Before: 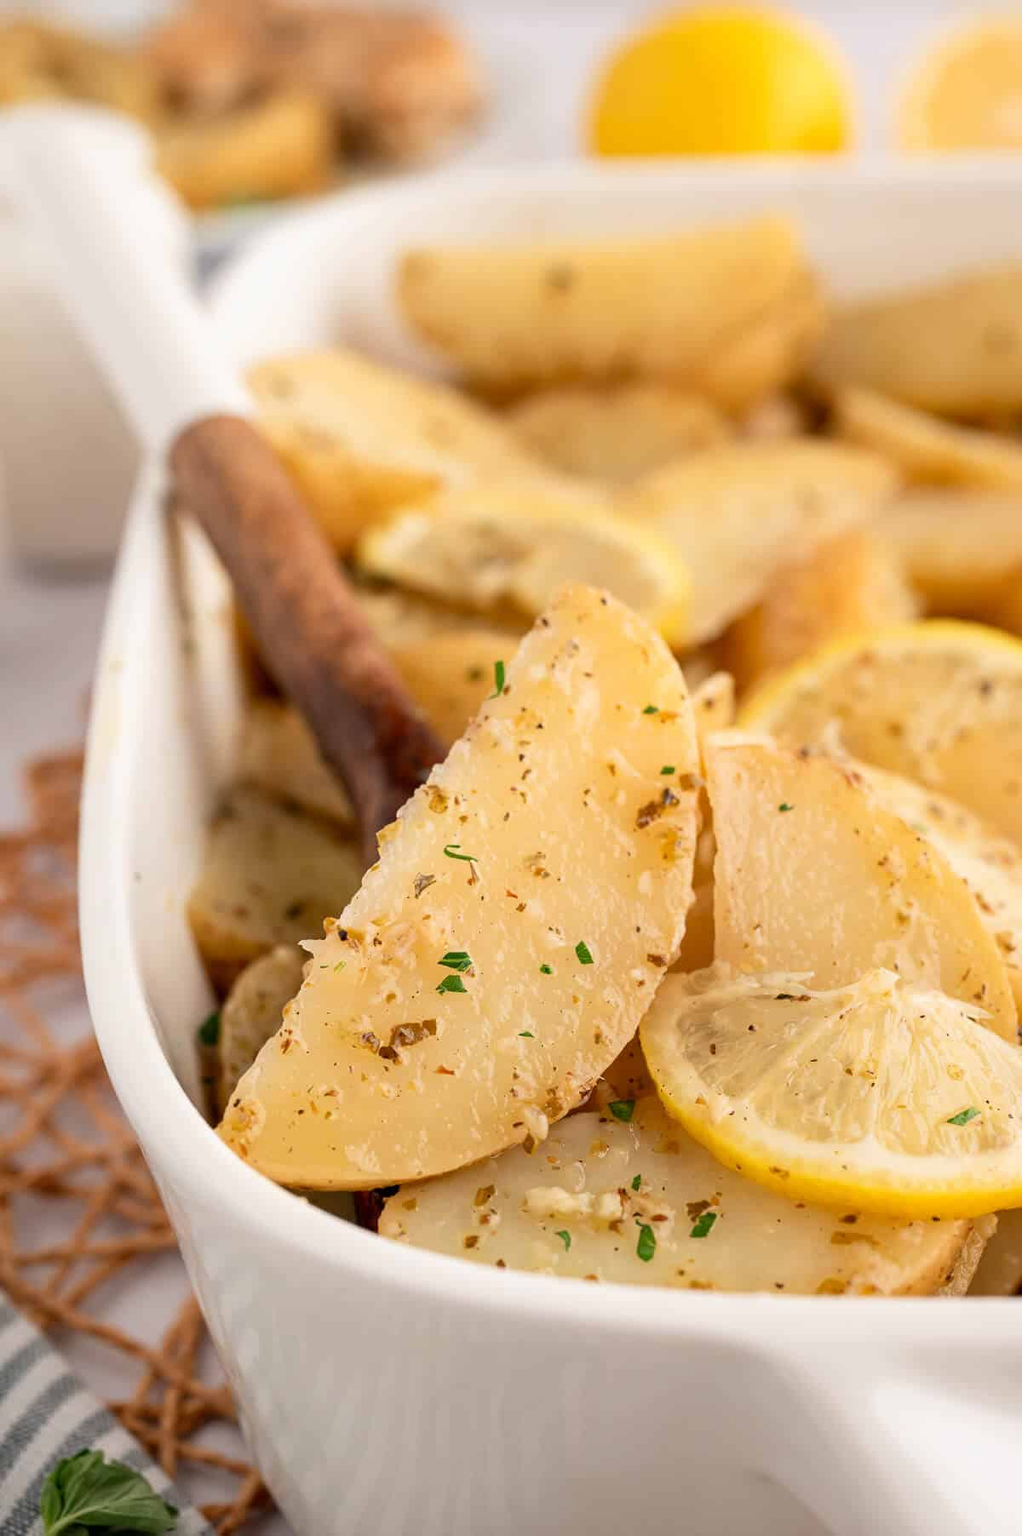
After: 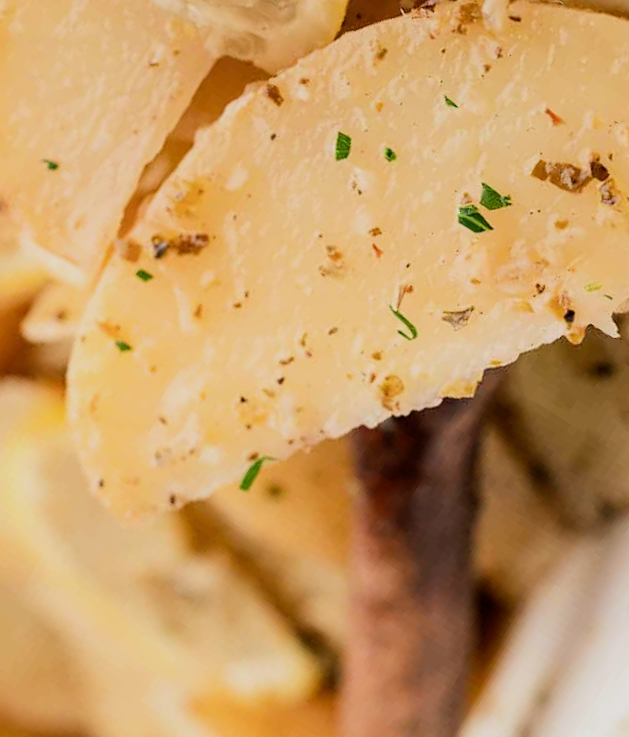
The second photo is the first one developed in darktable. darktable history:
filmic rgb: black relative exposure -7.65 EV, white relative exposure 4.56 EV, threshold 5.96 EV, hardness 3.61, enable highlight reconstruction true
tone equalizer: -8 EV -0.392 EV, -7 EV -0.379 EV, -6 EV -0.316 EV, -5 EV -0.236 EV, -3 EV 0.252 EV, -2 EV 0.349 EV, -1 EV 0.41 EV, +0 EV 0.407 EV, edges refinement/feathering 500, mask exposure compensation -1.57 EV, preserve details no
crop and rotate: angle 147.65°, left 9.157%, top 15.61%, right 4.384%, bottom 16.959%
